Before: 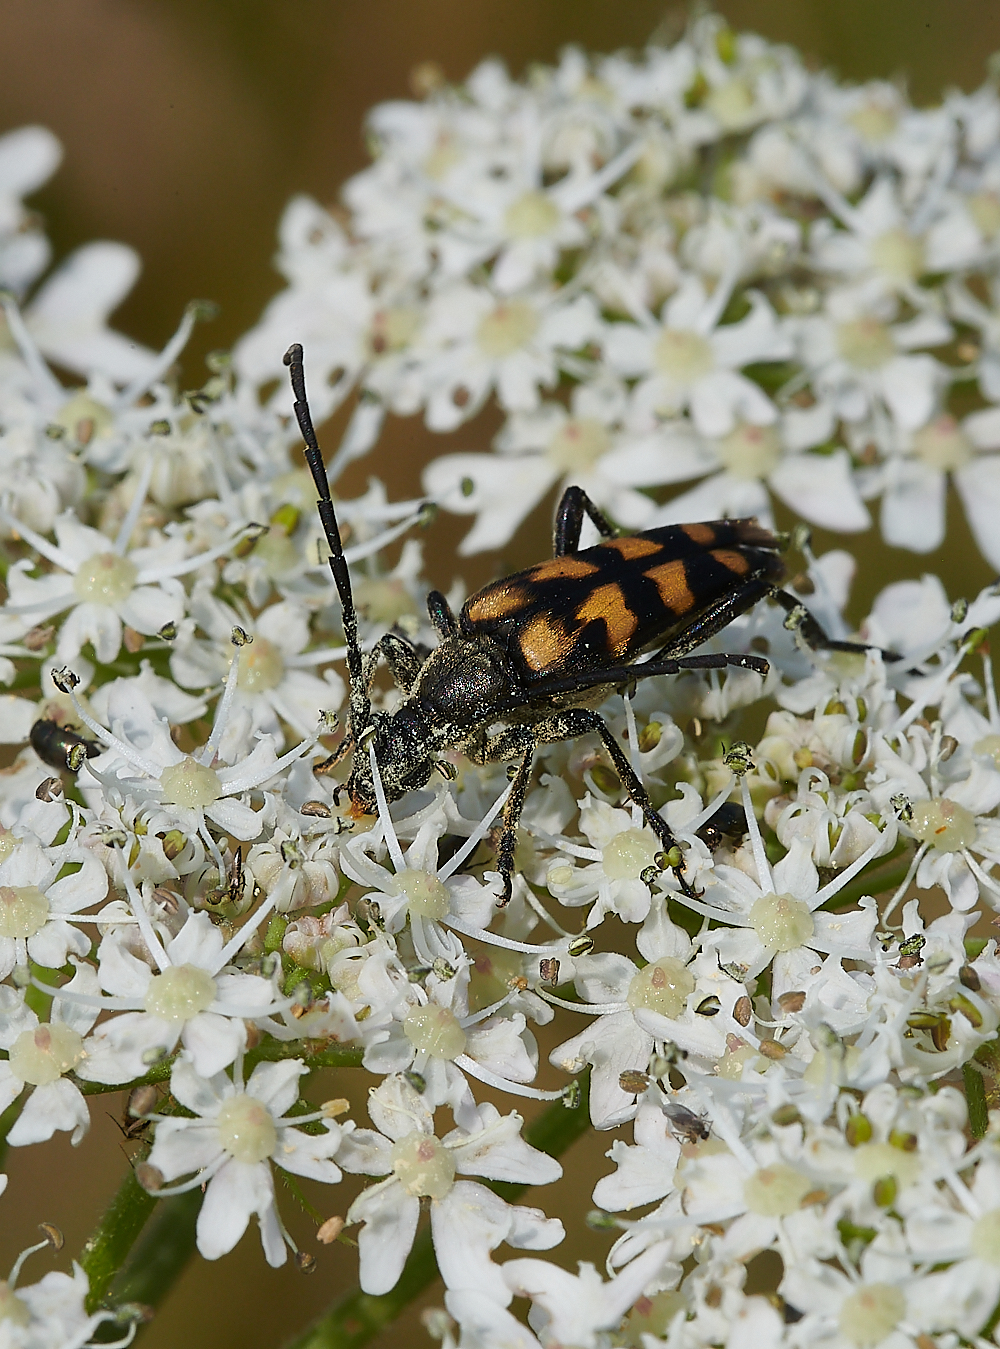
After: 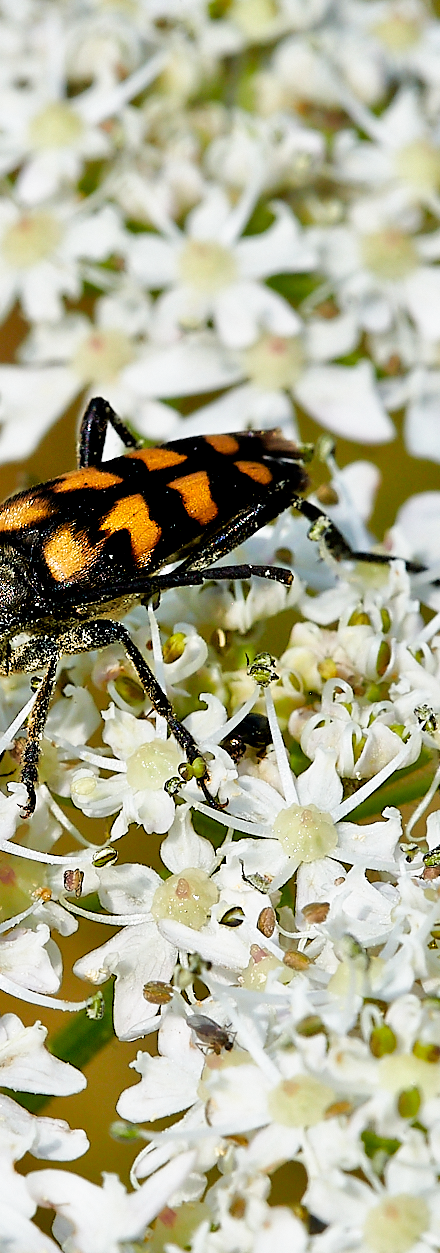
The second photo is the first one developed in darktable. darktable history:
filmic rgb: black relative exposure -5.5 EV, white relative exposure 2.5 EV, threshold 3 EV, target black luminance 0%, hardness 4.51, latitude 67.35%, contrast 1.453, shadows ↔ highlights balance -3.52%, preserve chrominance no, color science v4 (2020), contrast in shadows soft, enable highlight reconstruction true
crop: left 47.628%, top 6.643%, right 7.874%
tone equalizer: -7 EV 0.15 EV, -6 EV 0.6 EV, -5 EV 1.15 EV, -4 EV 1.33 EV, -3 EV 1.15 EV, -2 EV 0.6 EV, -1 EV 0.15 EV, mask exposure compensation -0.5 EV
